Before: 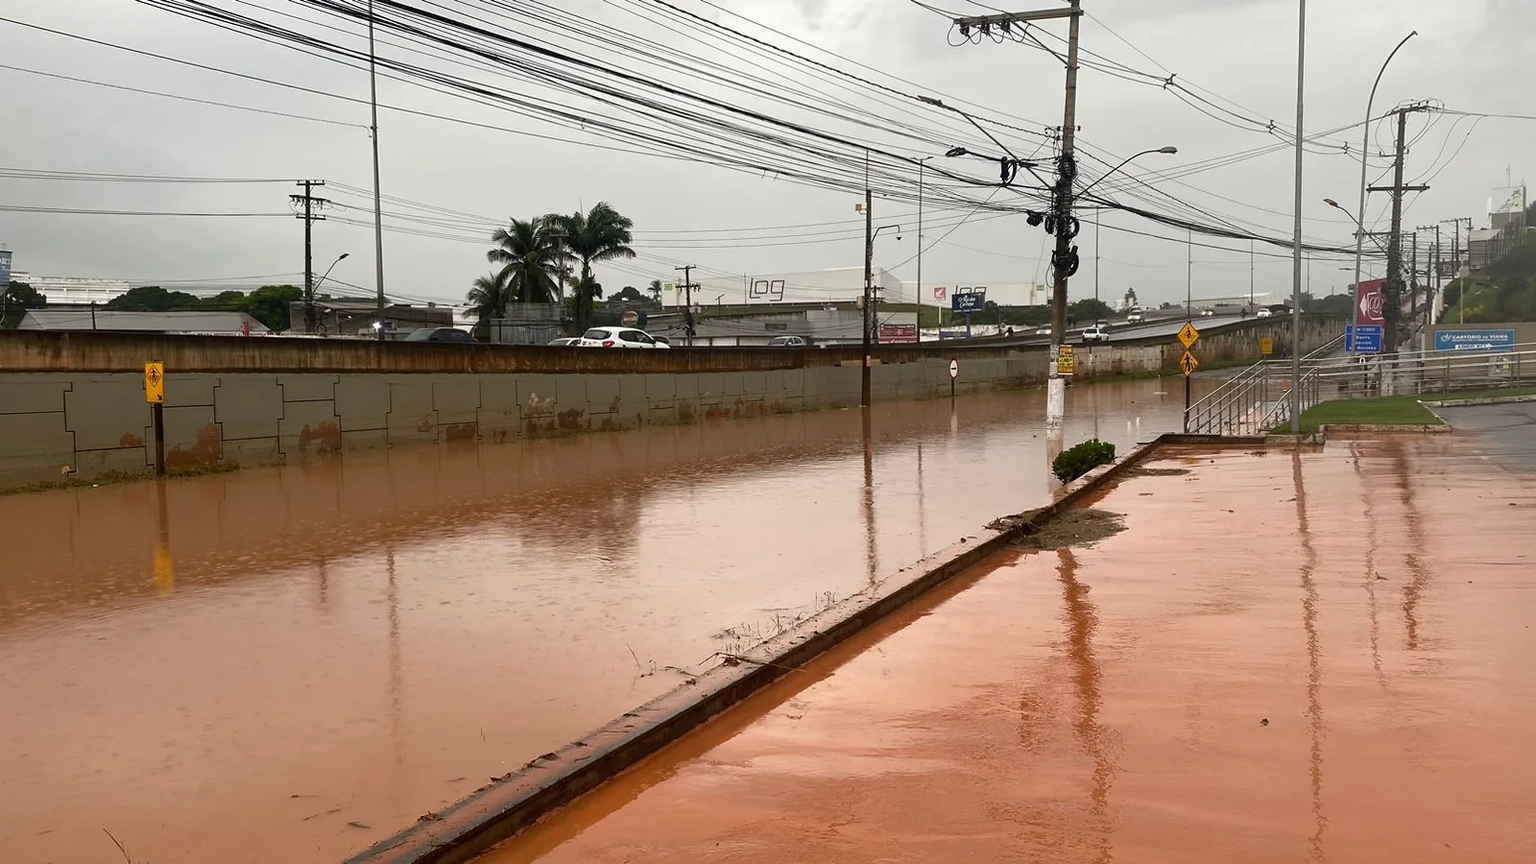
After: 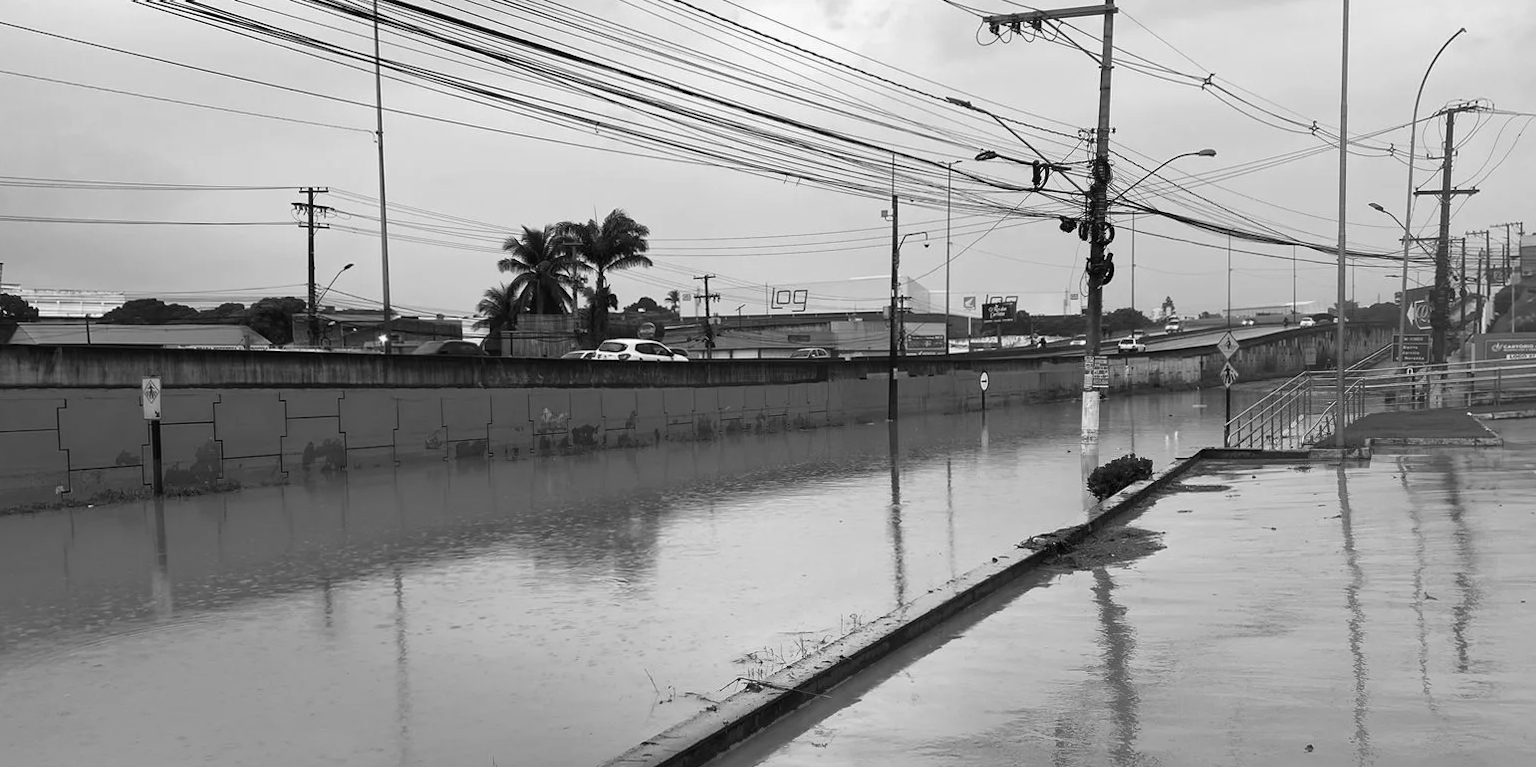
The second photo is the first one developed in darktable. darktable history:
monochrome: a 16.06, b 15.48, size 1
crop and rotate: angle 0.2°, left 0.275%, right 3.127%, bottom 14.18%
